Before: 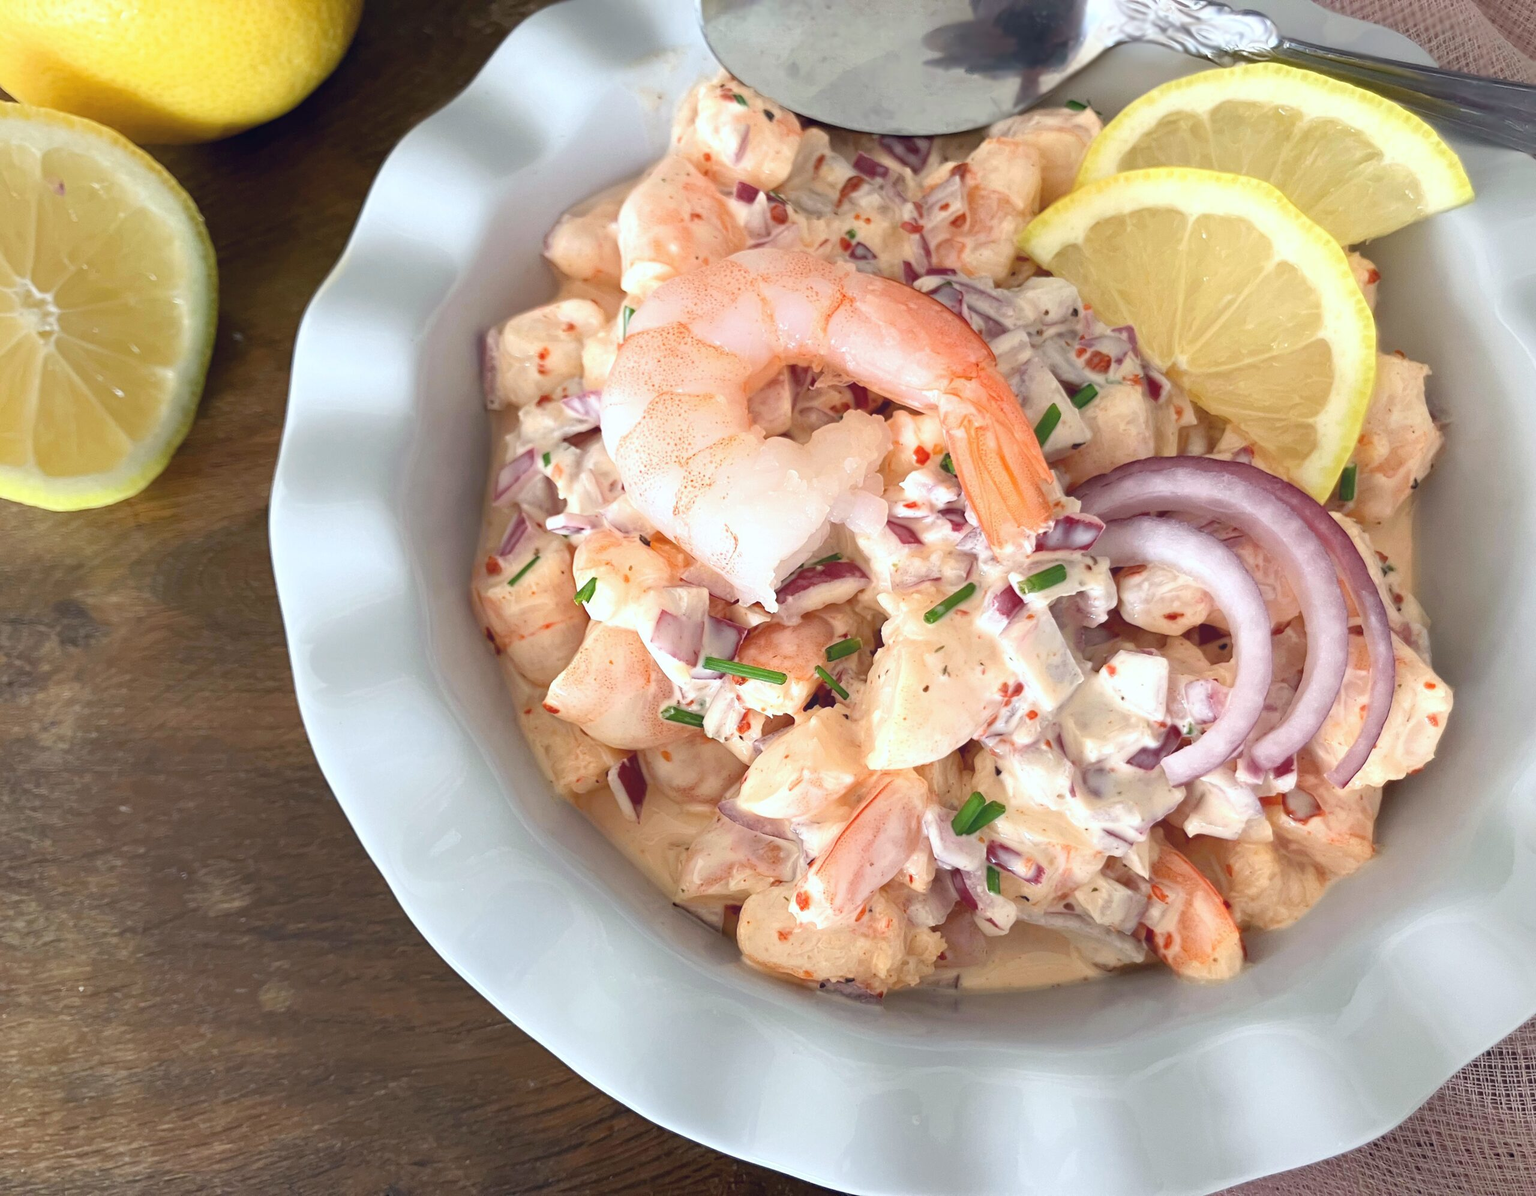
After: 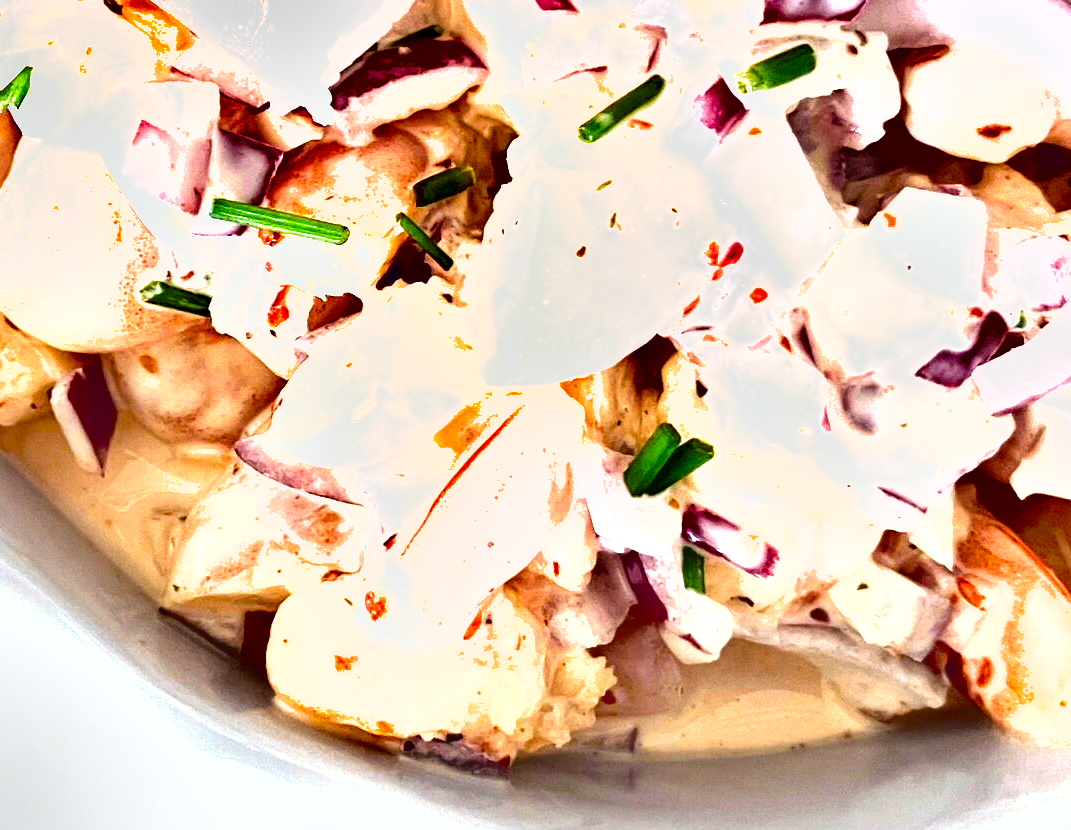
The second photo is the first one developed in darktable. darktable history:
color correction: highlights b* 0.002, saturation 0.789
shadows and highlights: white point adjustment 1.07, soften with gaussian
crop: left 37.599%, top 44.966%, right 20.561%, bottom 13.356%
color balance rgb: shadows lift › luminance 0.462%, shadows lift › chroma 6.934%, shadows lift › hue 299.22°, linear chroma grading › global chroma 24.649%, perceptual saturation grading › global saturation 27.611%, perceptual saturation grading › highlights -24.942%, perceptual saturation grading › shadows 24.819%
exposure: black level correction 0.002, exposure 1.302 EV, compensate exposure bias true, compensate highlight preservation false
